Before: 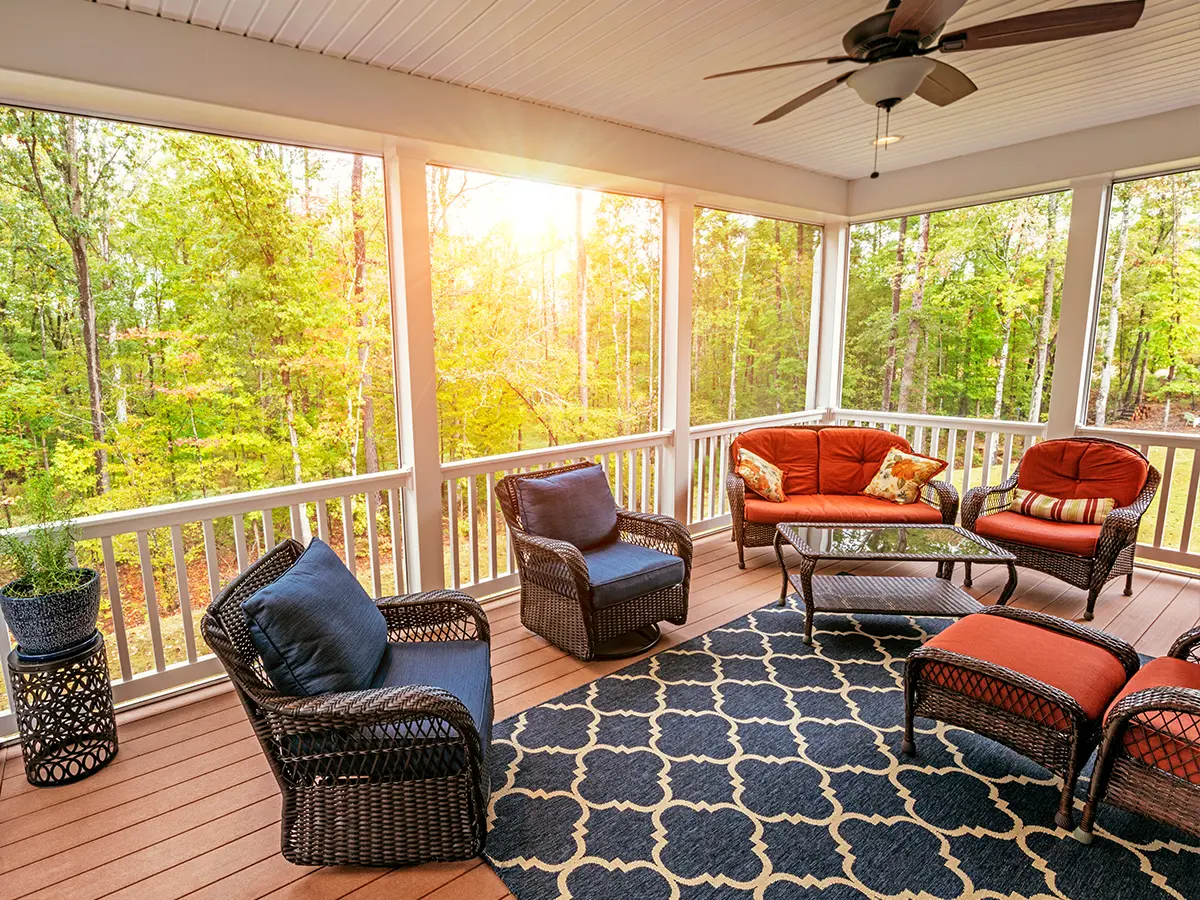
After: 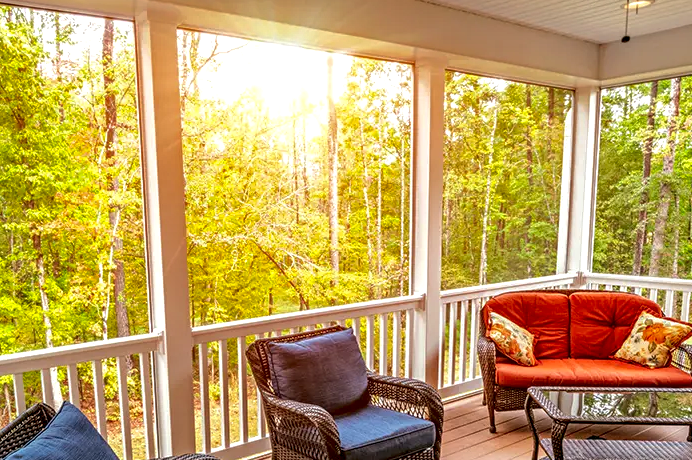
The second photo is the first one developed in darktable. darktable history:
crop: left 20.793%, top 15.119%, right 21.464%, bottom 33.66%
contrast brightness saturation: saturation 0.126
local contrast: highlights 60%, shadows 63%, detail 160%
shadows and highlights: shadows 30.11
